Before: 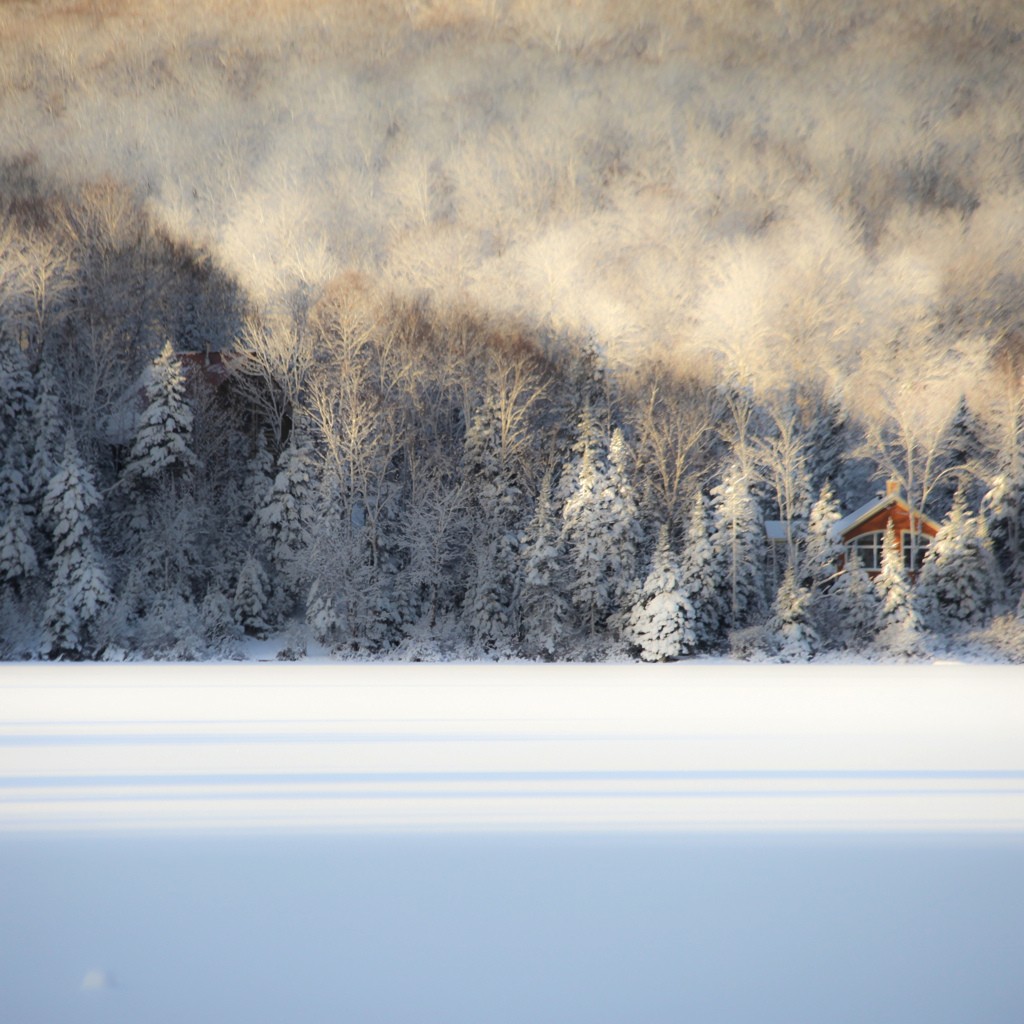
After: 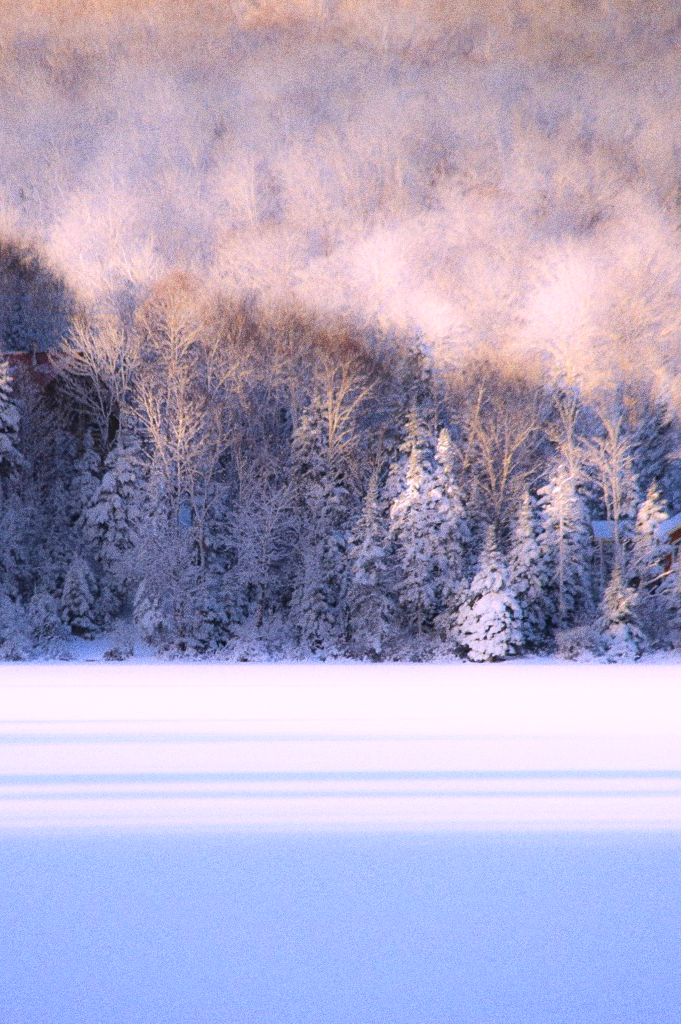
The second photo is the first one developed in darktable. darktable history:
white balance: red 1.042, blue 1.17
grain: coarseness 0.09 ISO, strength 40%
levels: mode automatic
color balance rgb: linear chroma grading › global chroma 15%, perceptual saturation grading › global saturation 30%
crop: left 16.899%, right 16.556%
